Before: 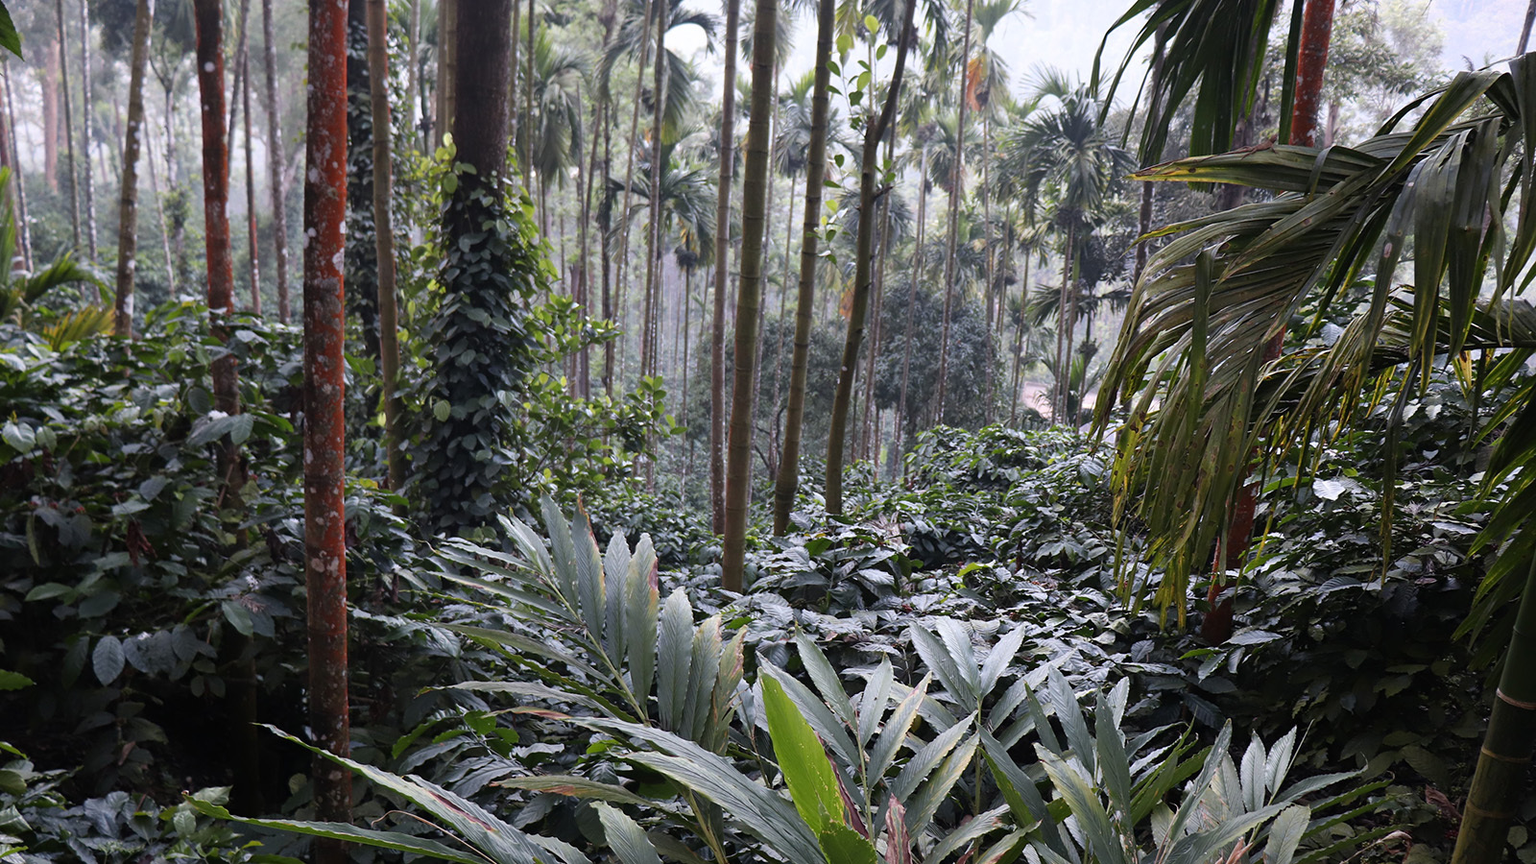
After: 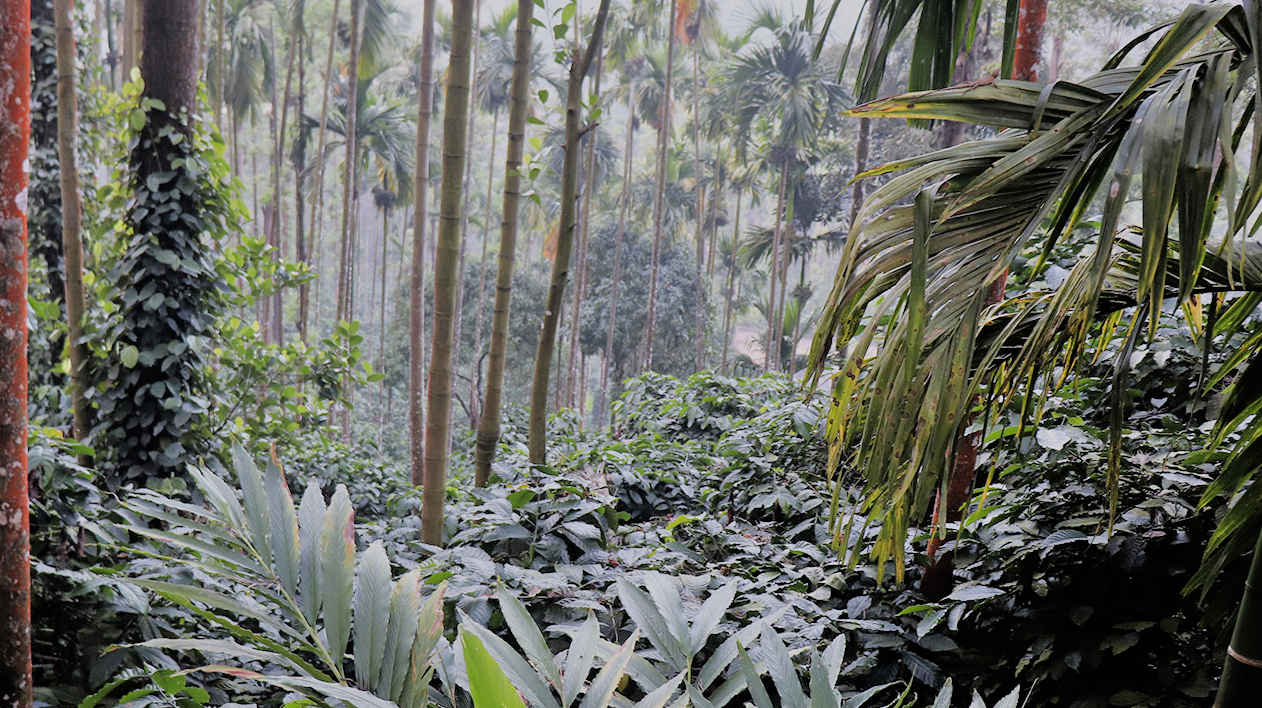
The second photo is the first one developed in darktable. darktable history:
filmic rgb: black relative exposure -7.15 EV, white relative exposure 5.36 EV, hardness 3.02
exposure: black level correction -0.001, exposure 0.08 EV, compensate highlight preservation false
white balance: emerald 1
crop and rotate: left 20.74%, top 7.912%, right 0.375%, bottom 13.378%
tone equalizer: -7 EV 0.15 EV, -6 EV 0.6 EV, -5 EV 1.15 EV, -4 EV 1.33 EV, -3 EV 1.15 EV, -2 EV 0.6 EV, -1 EV 0.15 EV, mask exposure compensation -0.5 EV
